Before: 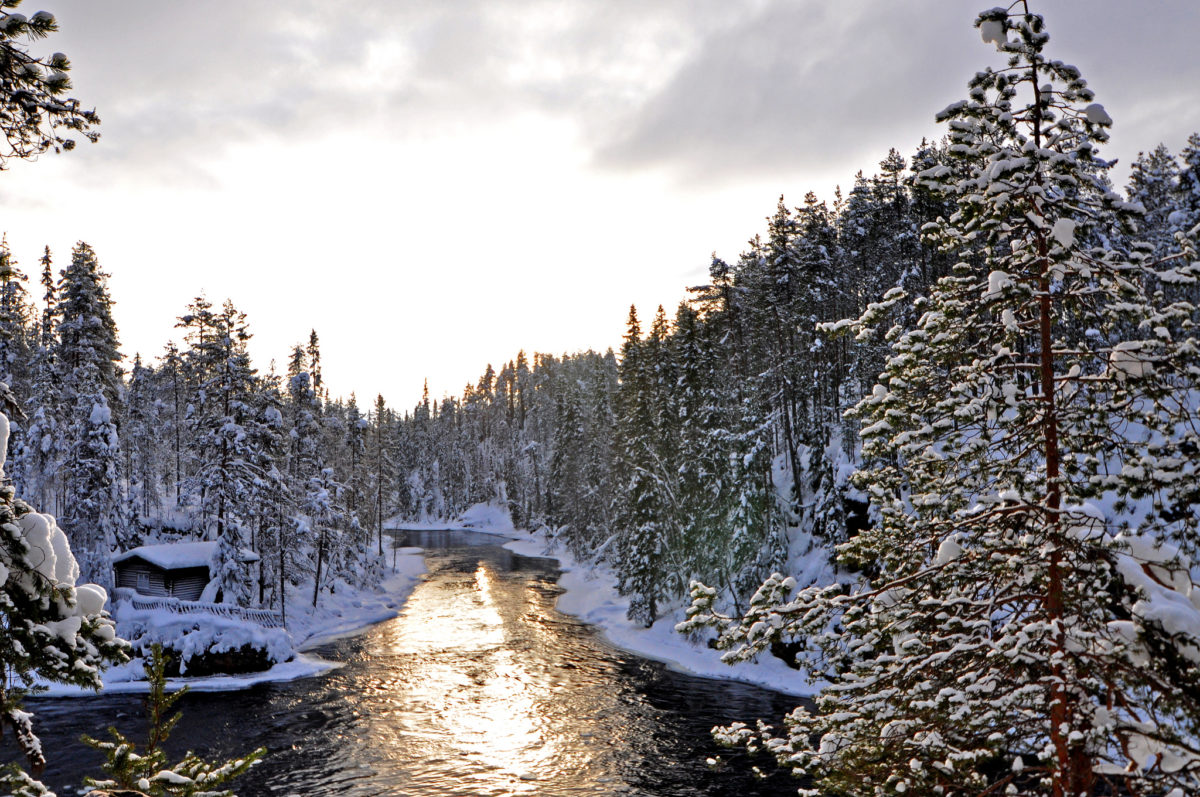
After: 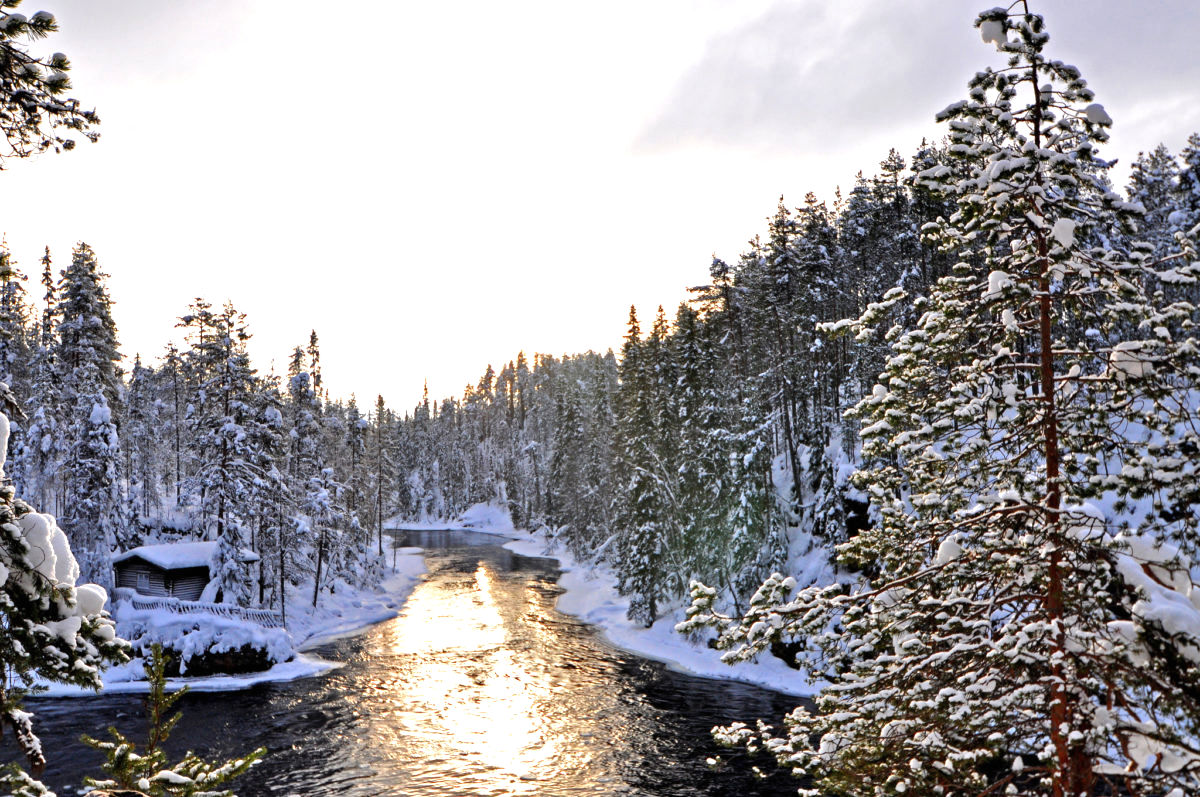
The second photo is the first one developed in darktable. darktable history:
exposure: black level correction 0, exposure 0.594 EV, compensate highlight preservation false
